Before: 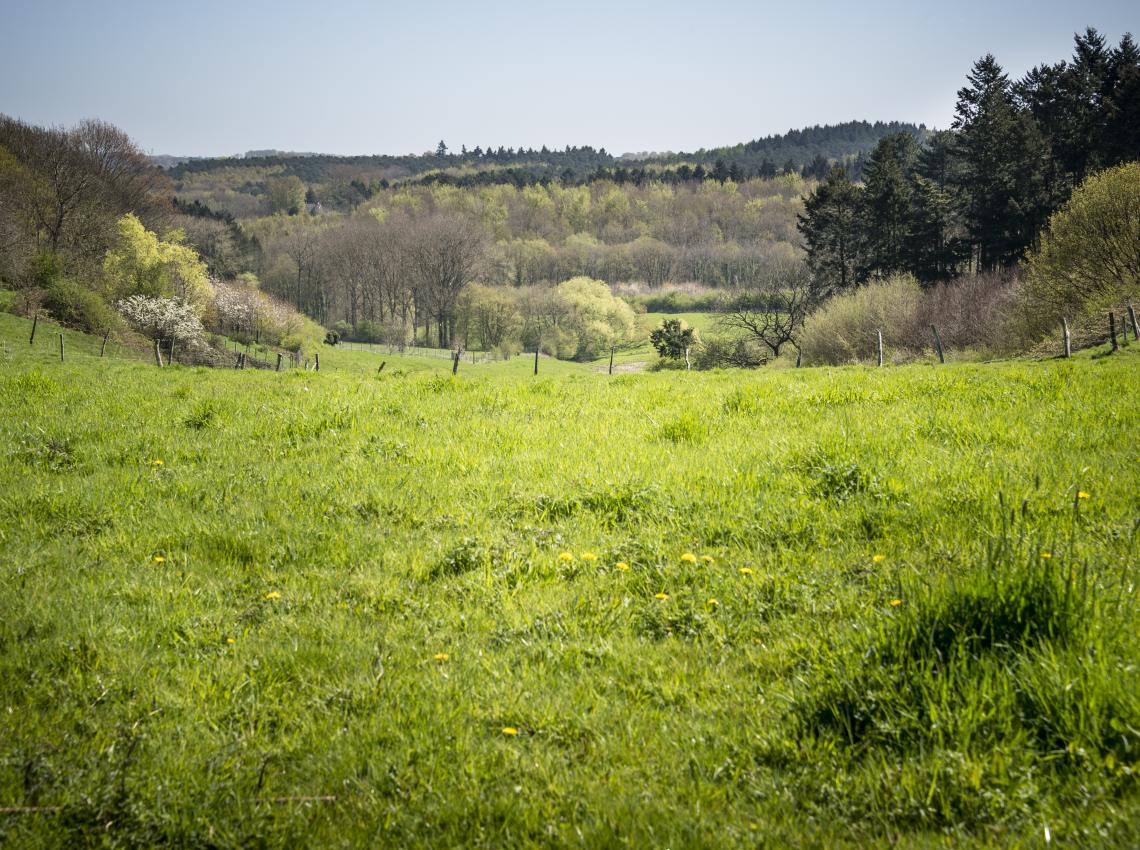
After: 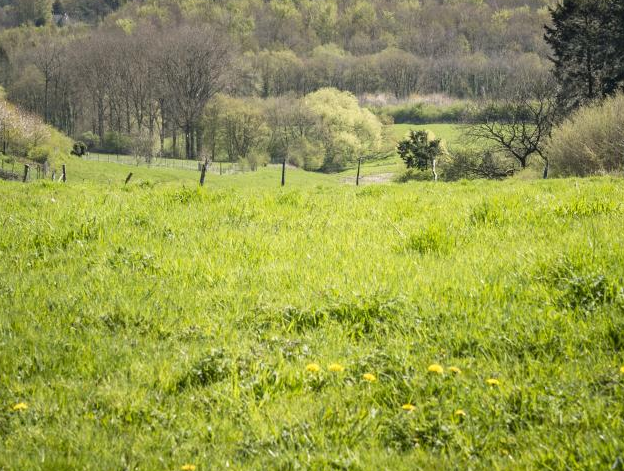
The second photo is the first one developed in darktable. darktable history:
crop and rotate: left 22.253%, top 22.459%, right 22.946%, bottom 22.091%
